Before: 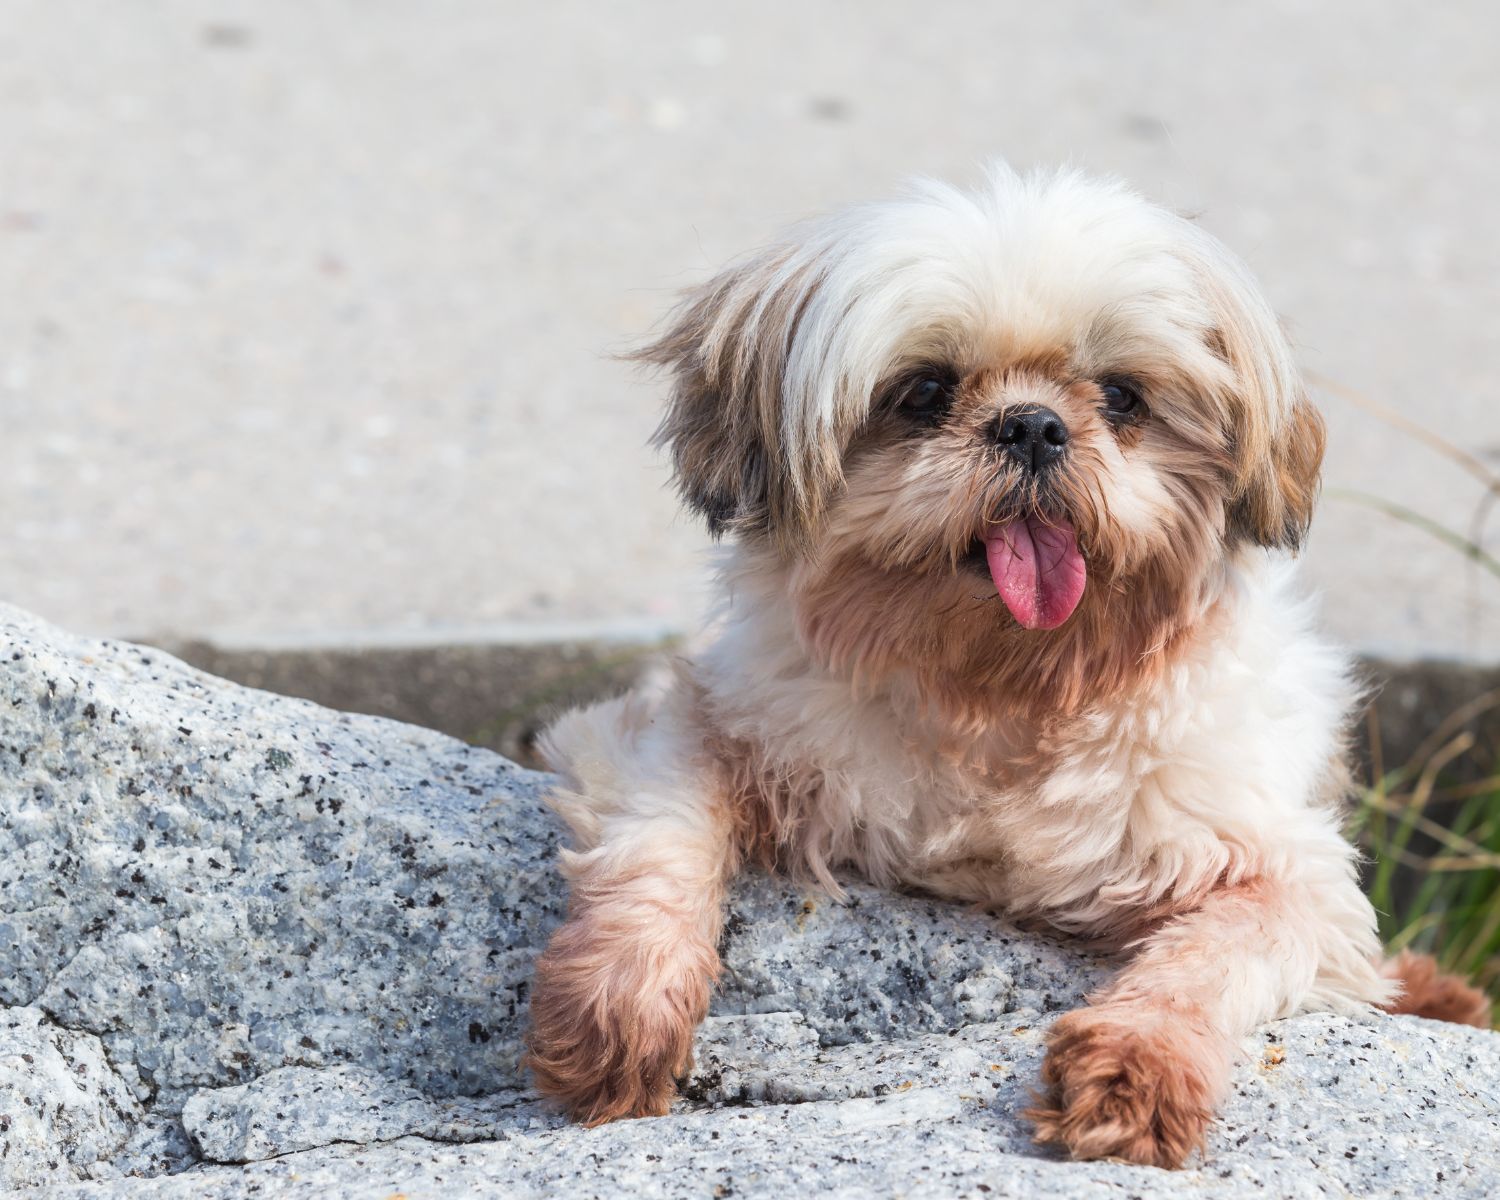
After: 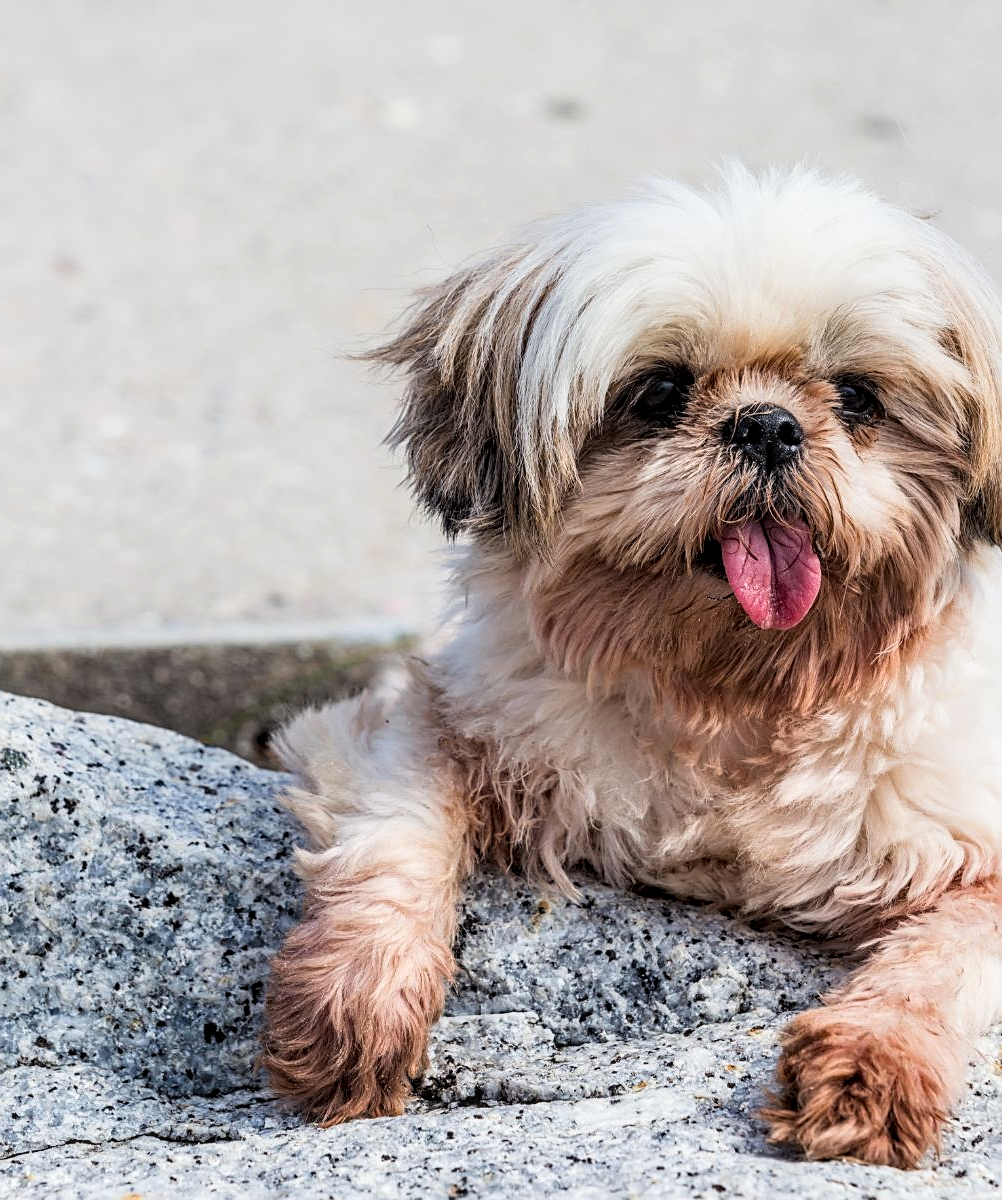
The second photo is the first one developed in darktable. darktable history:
filmic rgb: black relative exposure -8.07 EV, white relative exposure 3 EV, hardness 5.35, contrast 1.25
local contrast: detail 130%
haze removal: compatibility mode true, adaptive false
sharpen: on, module defaults
crop and rotate: left 17.732%, right 15.423%
